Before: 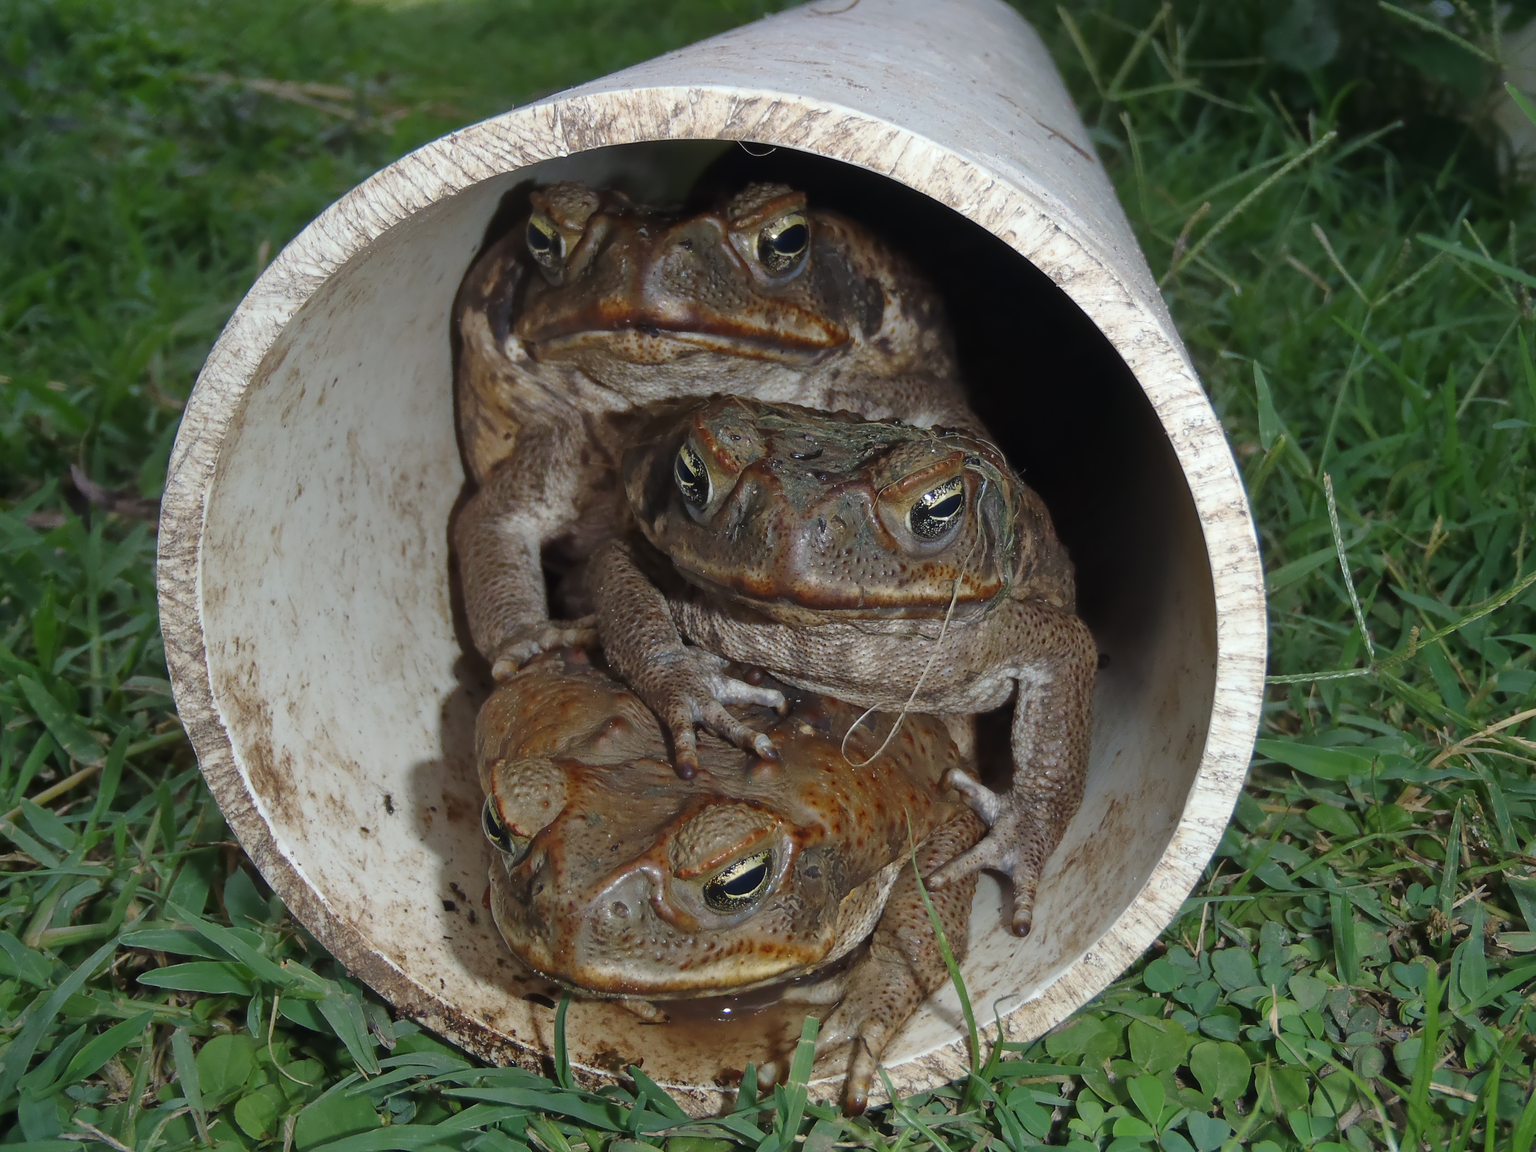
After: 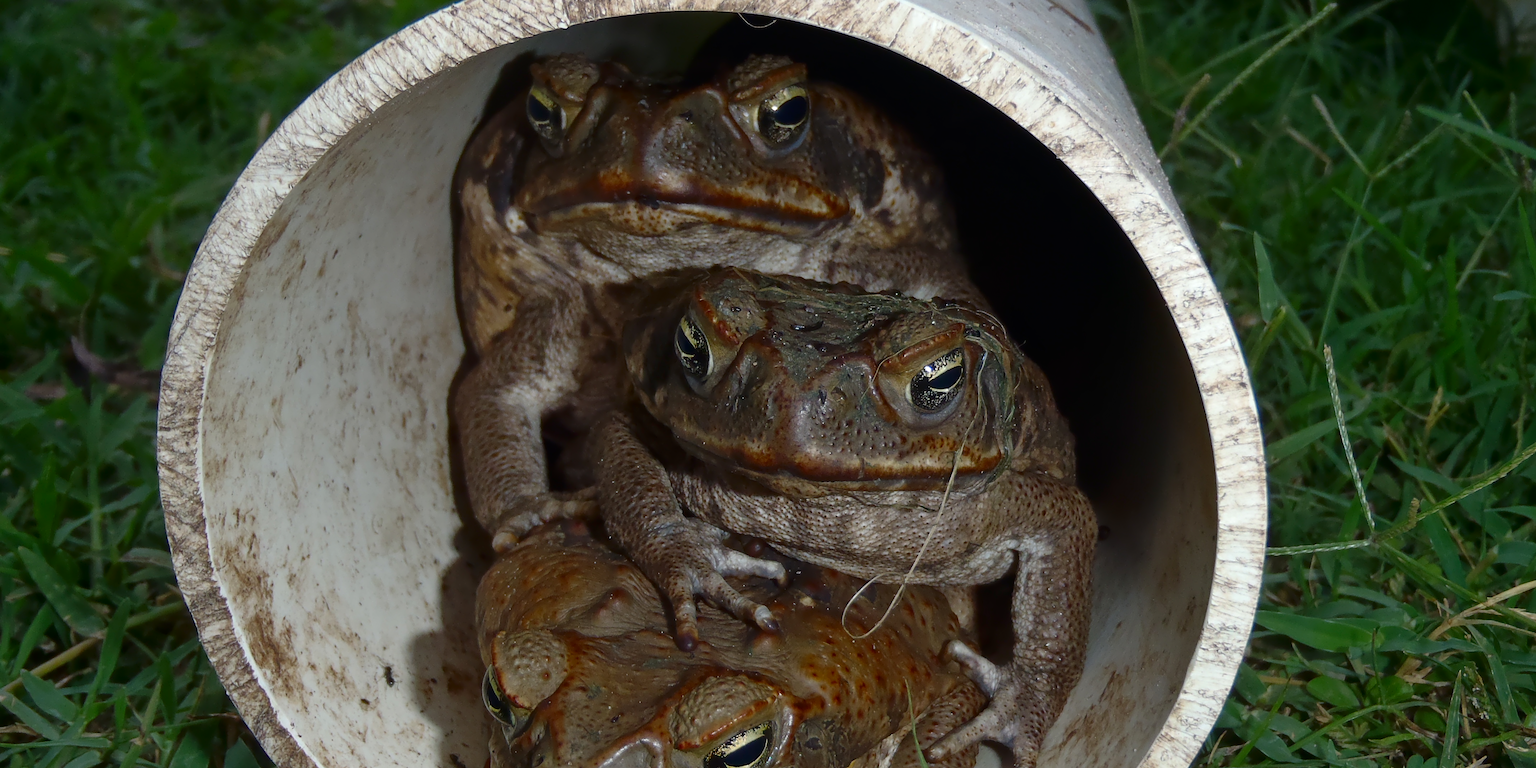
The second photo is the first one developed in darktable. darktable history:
contrast brightness saturation: contrast 0.07, brightness -0.14, saturation 0.11
crop: top 11.166%, bottom 22.168%
